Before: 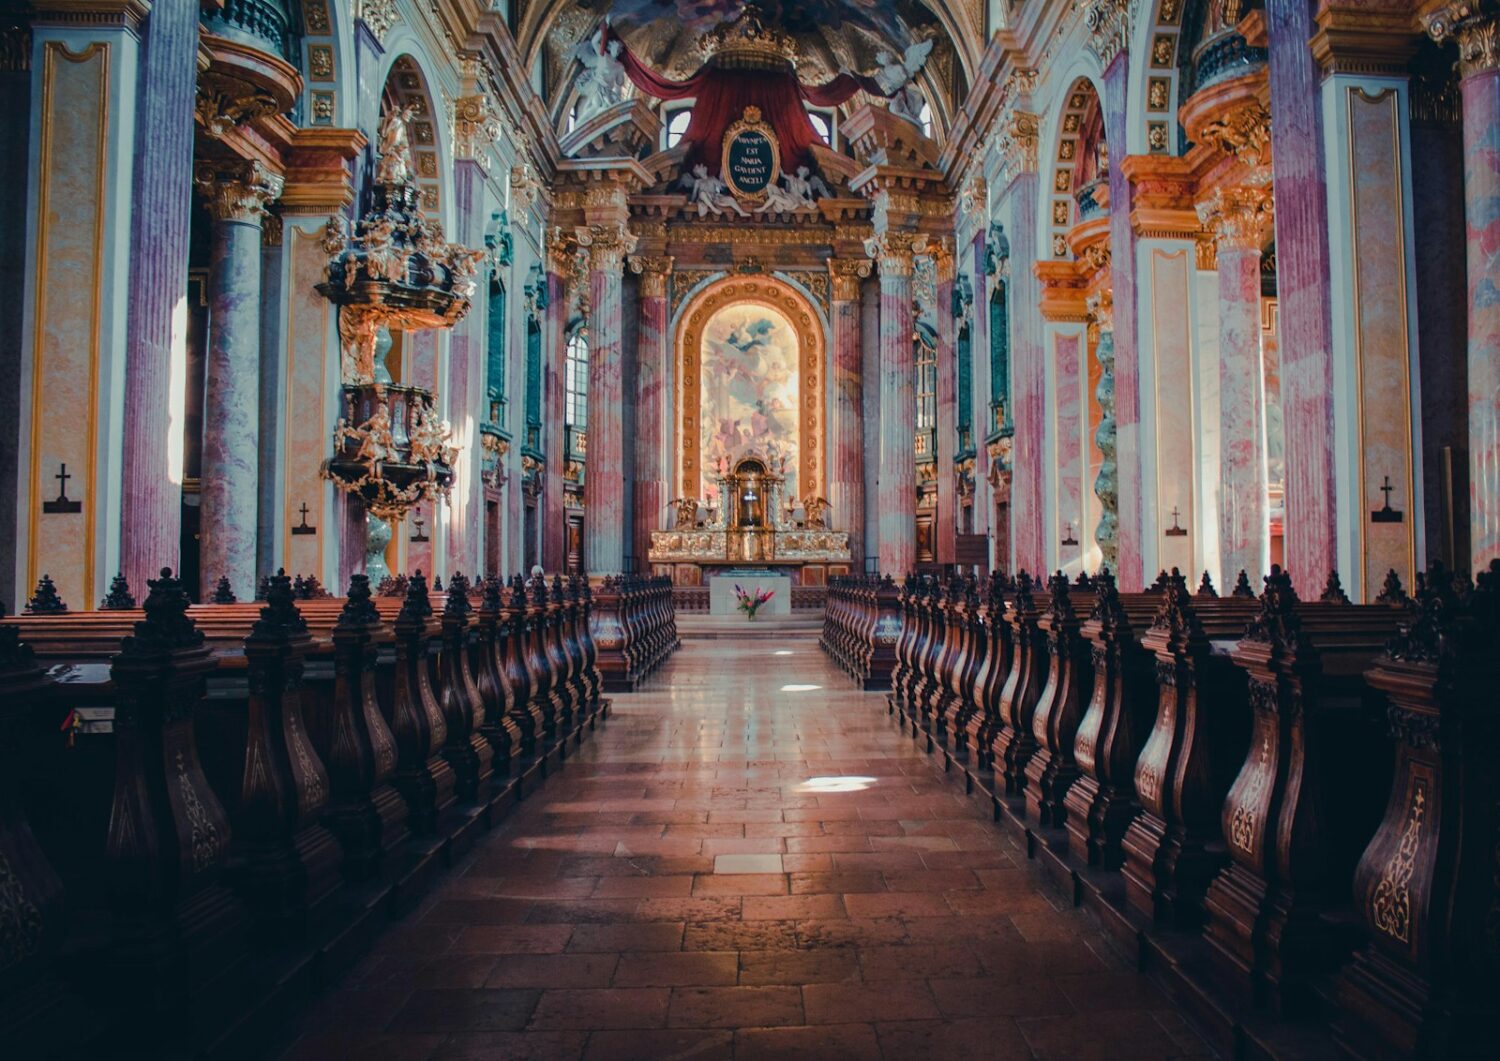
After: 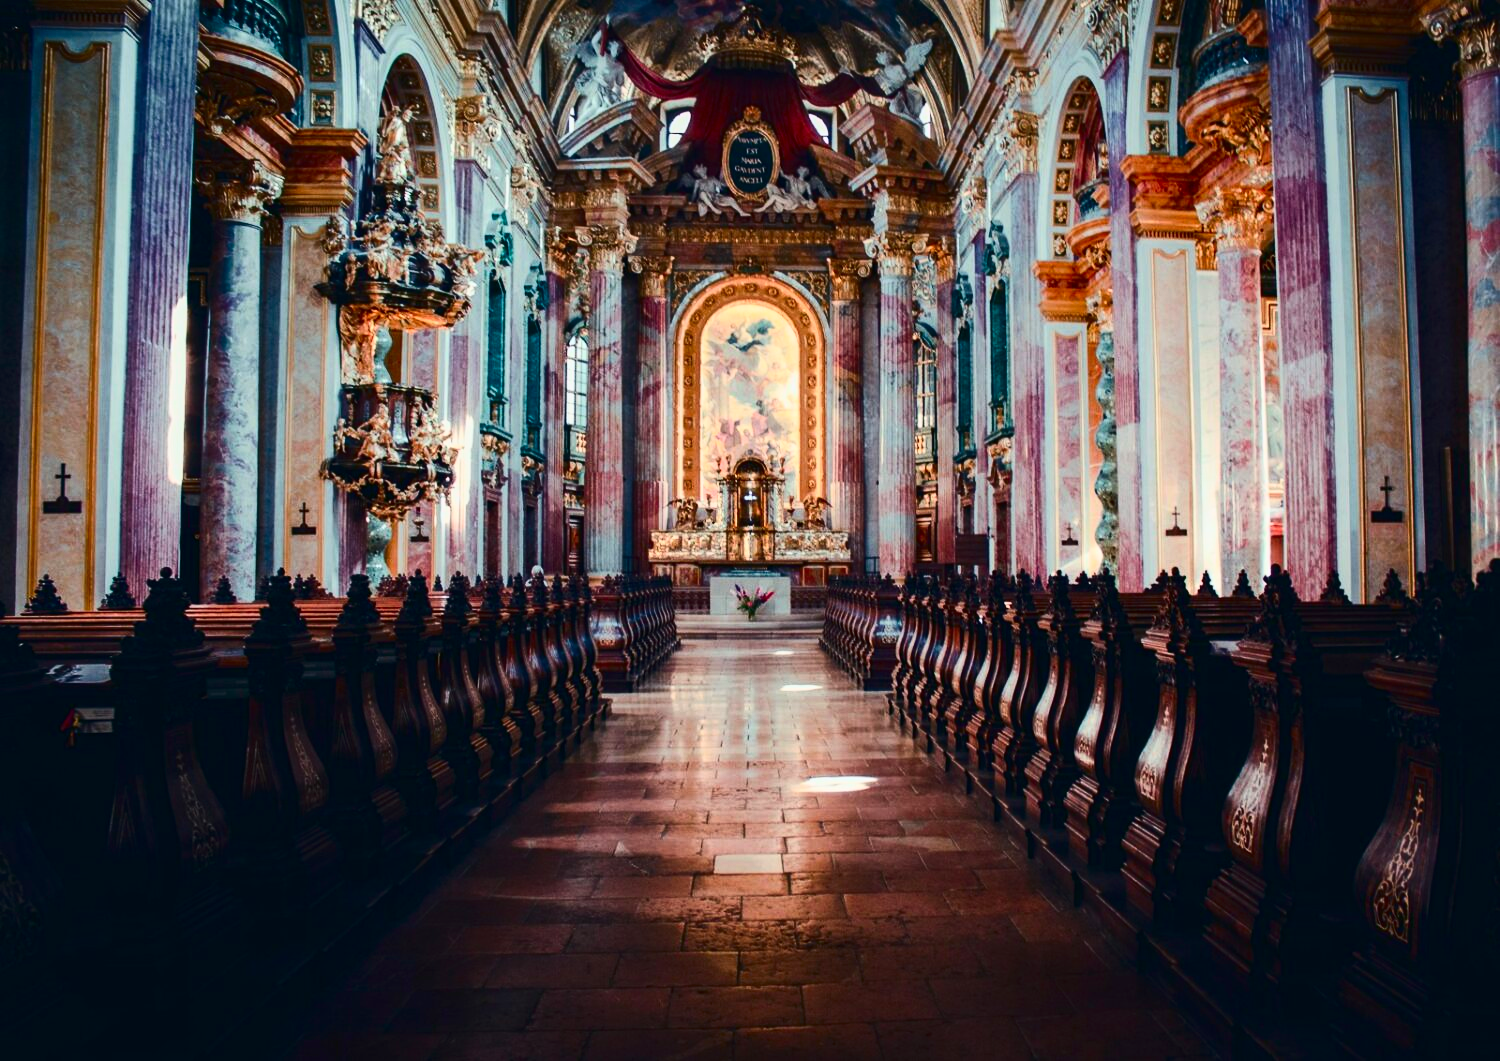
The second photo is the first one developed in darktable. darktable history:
contrast brightness saturation: contrast 0.401, brightness 0.053, saturation 0.248
